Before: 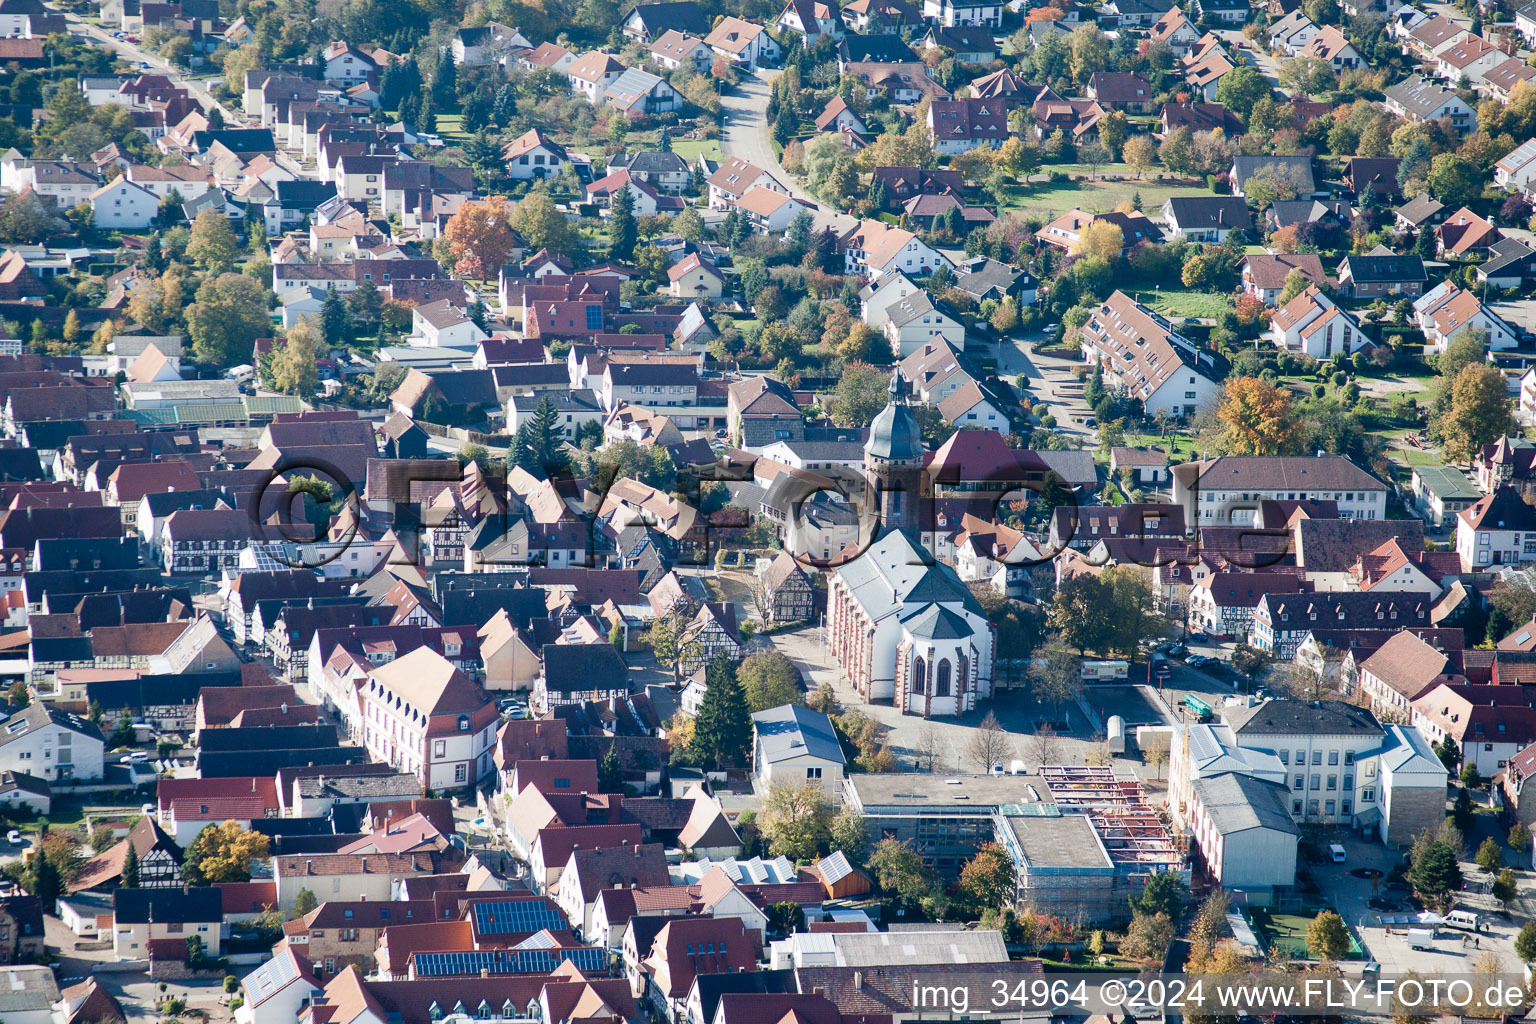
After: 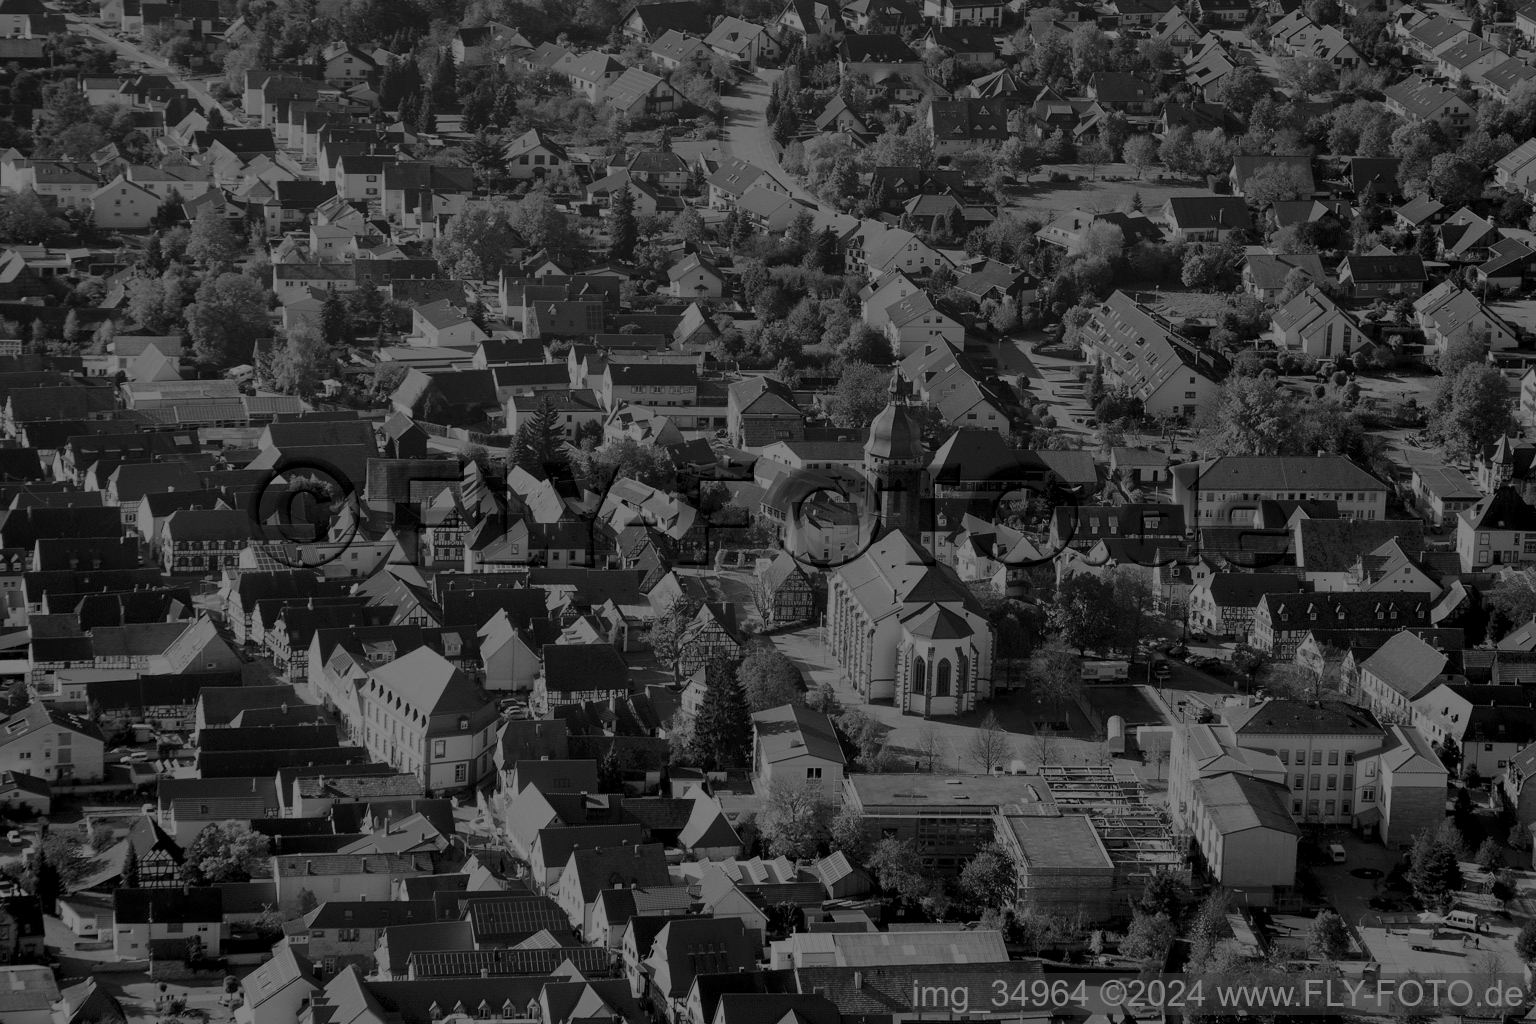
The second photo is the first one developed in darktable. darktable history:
white balance: red 0.984, blue 1.059
colorize: hue 194.4°, saturation 29%, source mix 61.75%, lightness 3.98%, version 1
monochrome: a 16.01, b -2.65, highlights 0.52
shadows and highlights: shadows 37.27, highlights -28.18, soften with gaussian
